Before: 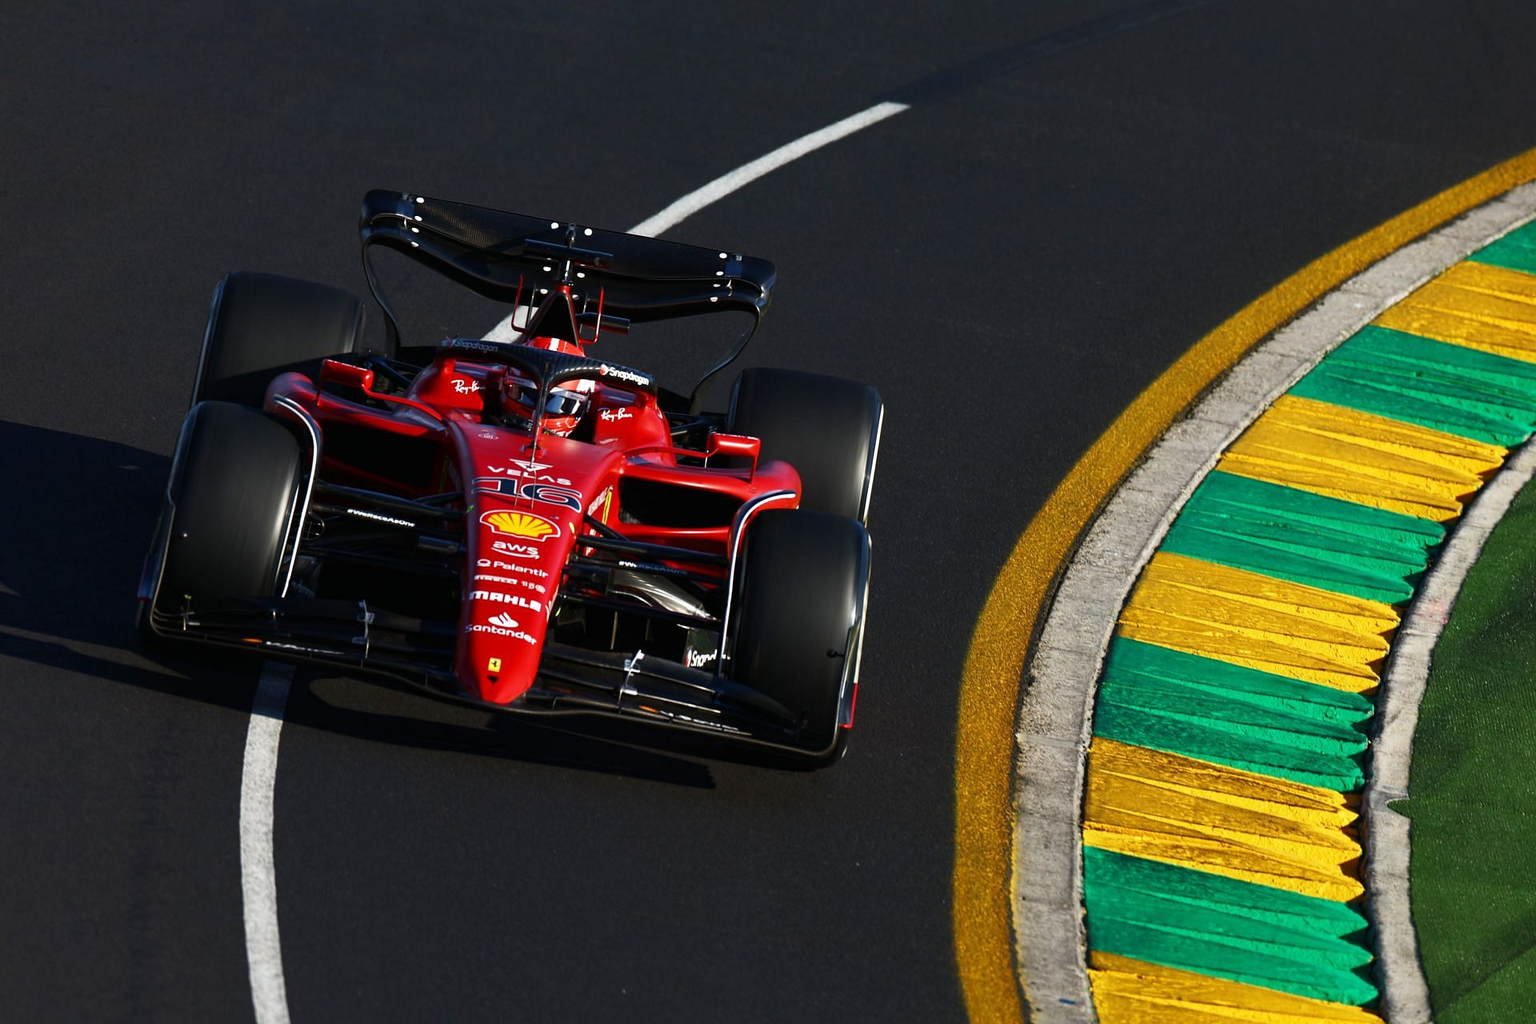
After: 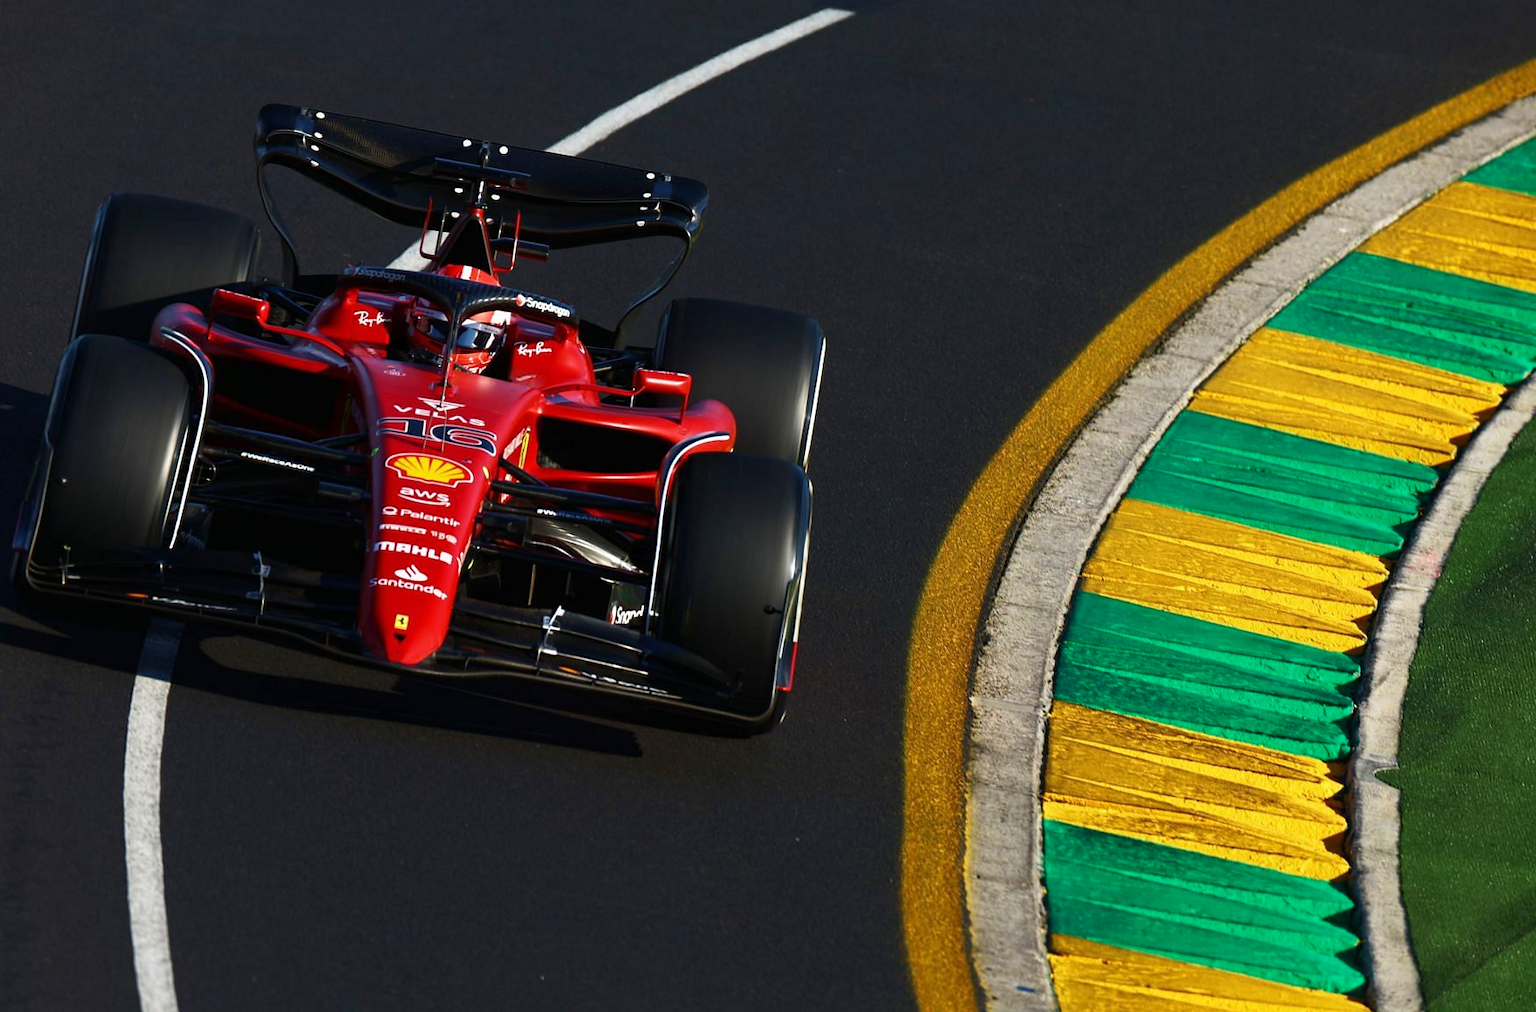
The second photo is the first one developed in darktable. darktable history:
velvia: on, module defaults
crop and rotate: left 8.262%, top 9.226%
